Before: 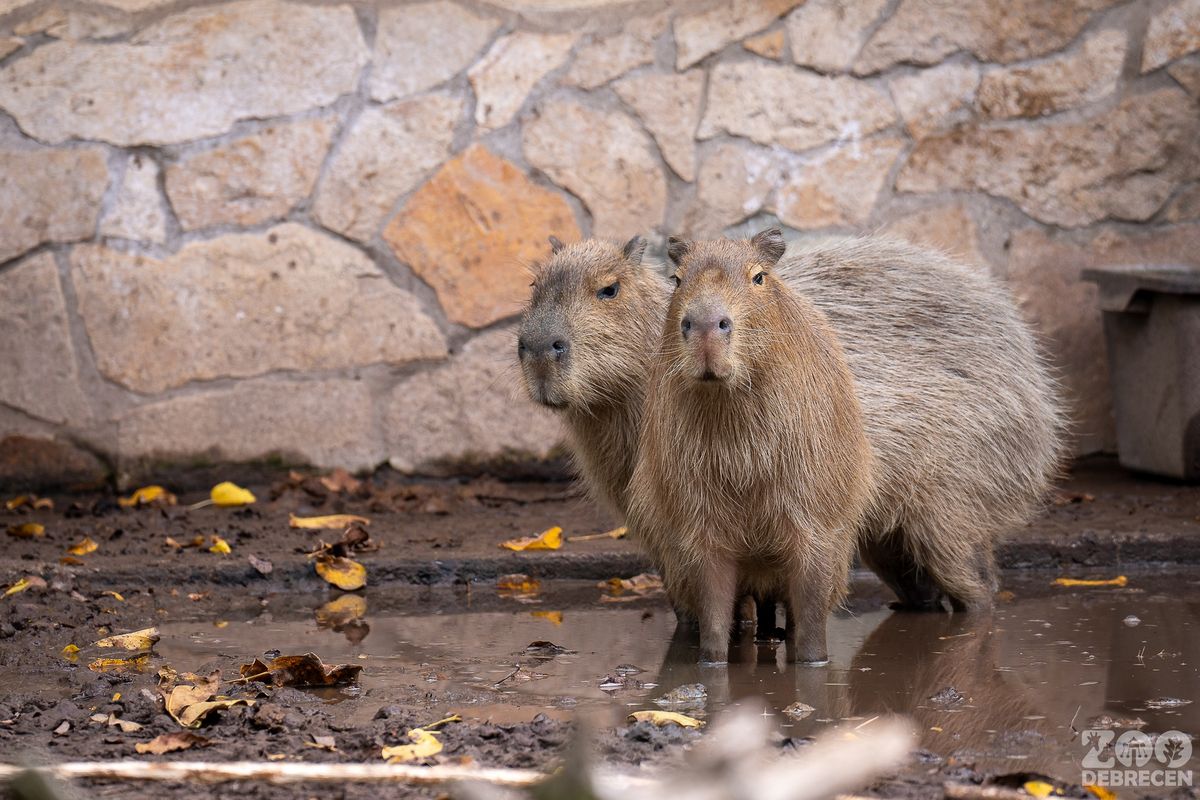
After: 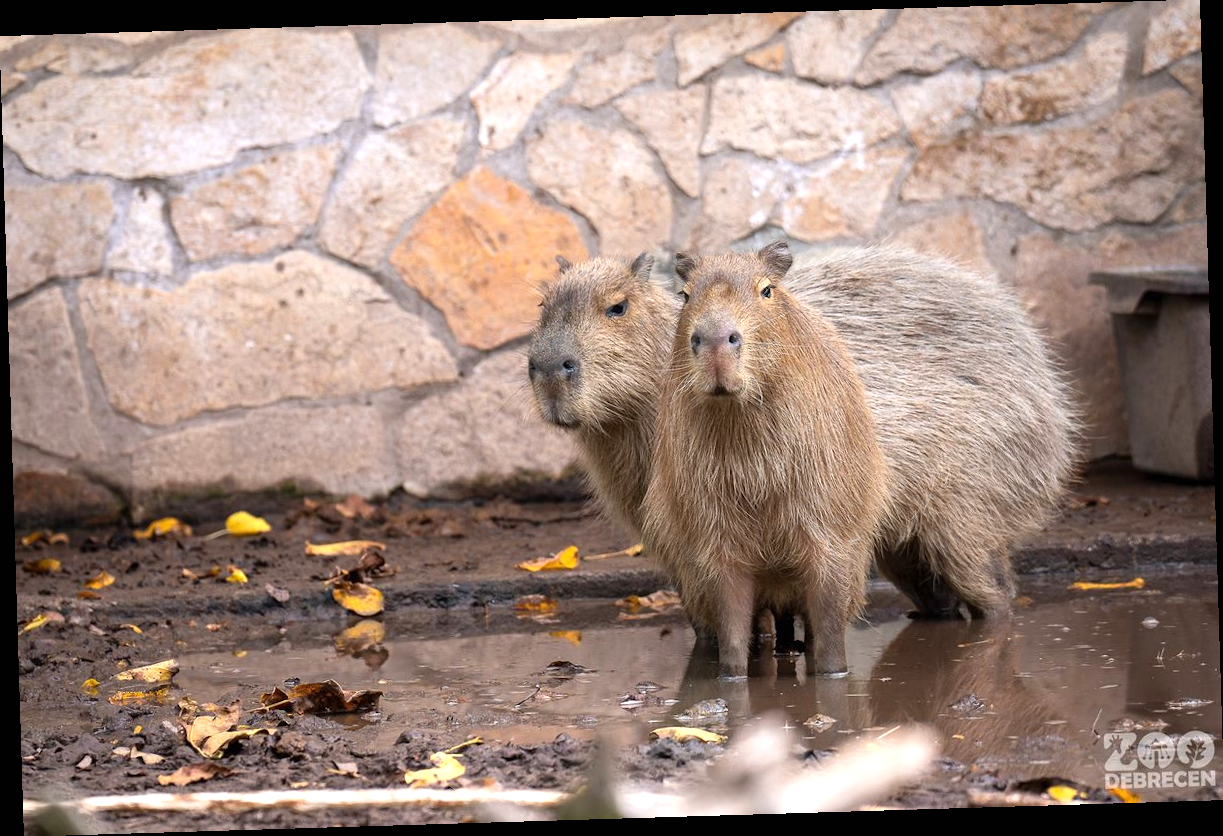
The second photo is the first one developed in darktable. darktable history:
rotate and perspective: rotation -1.75°, automatic cropping off
exposure: black level correction 0, exposure 0.5 EV, compensate exposure bias true, compensate highlight preservation false
